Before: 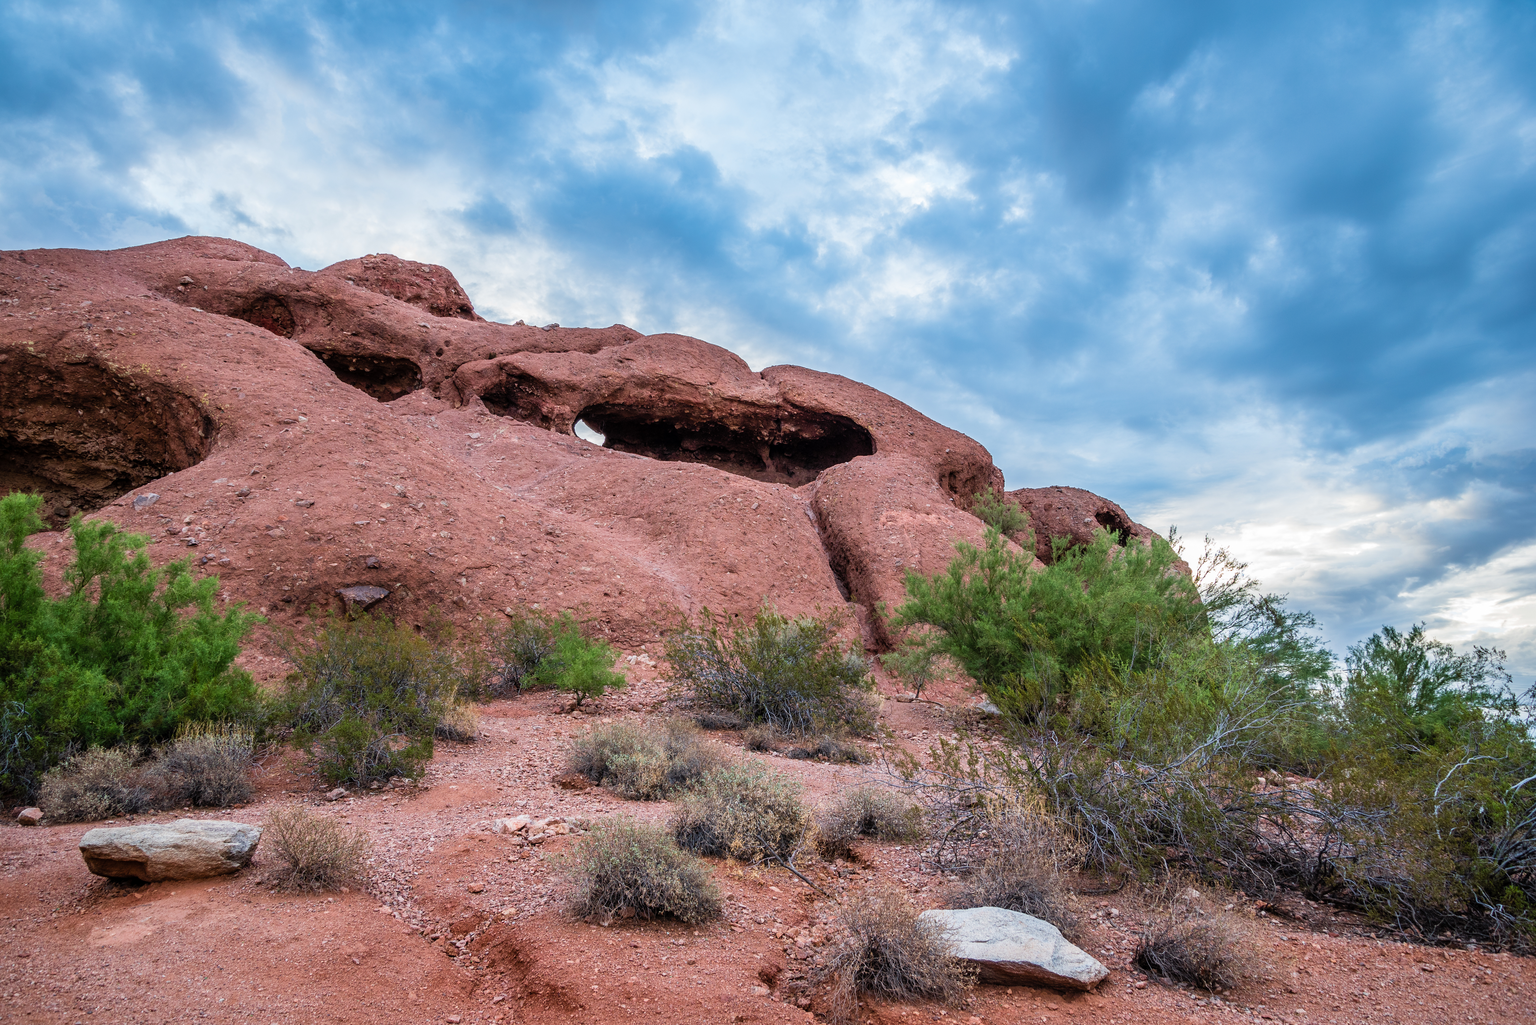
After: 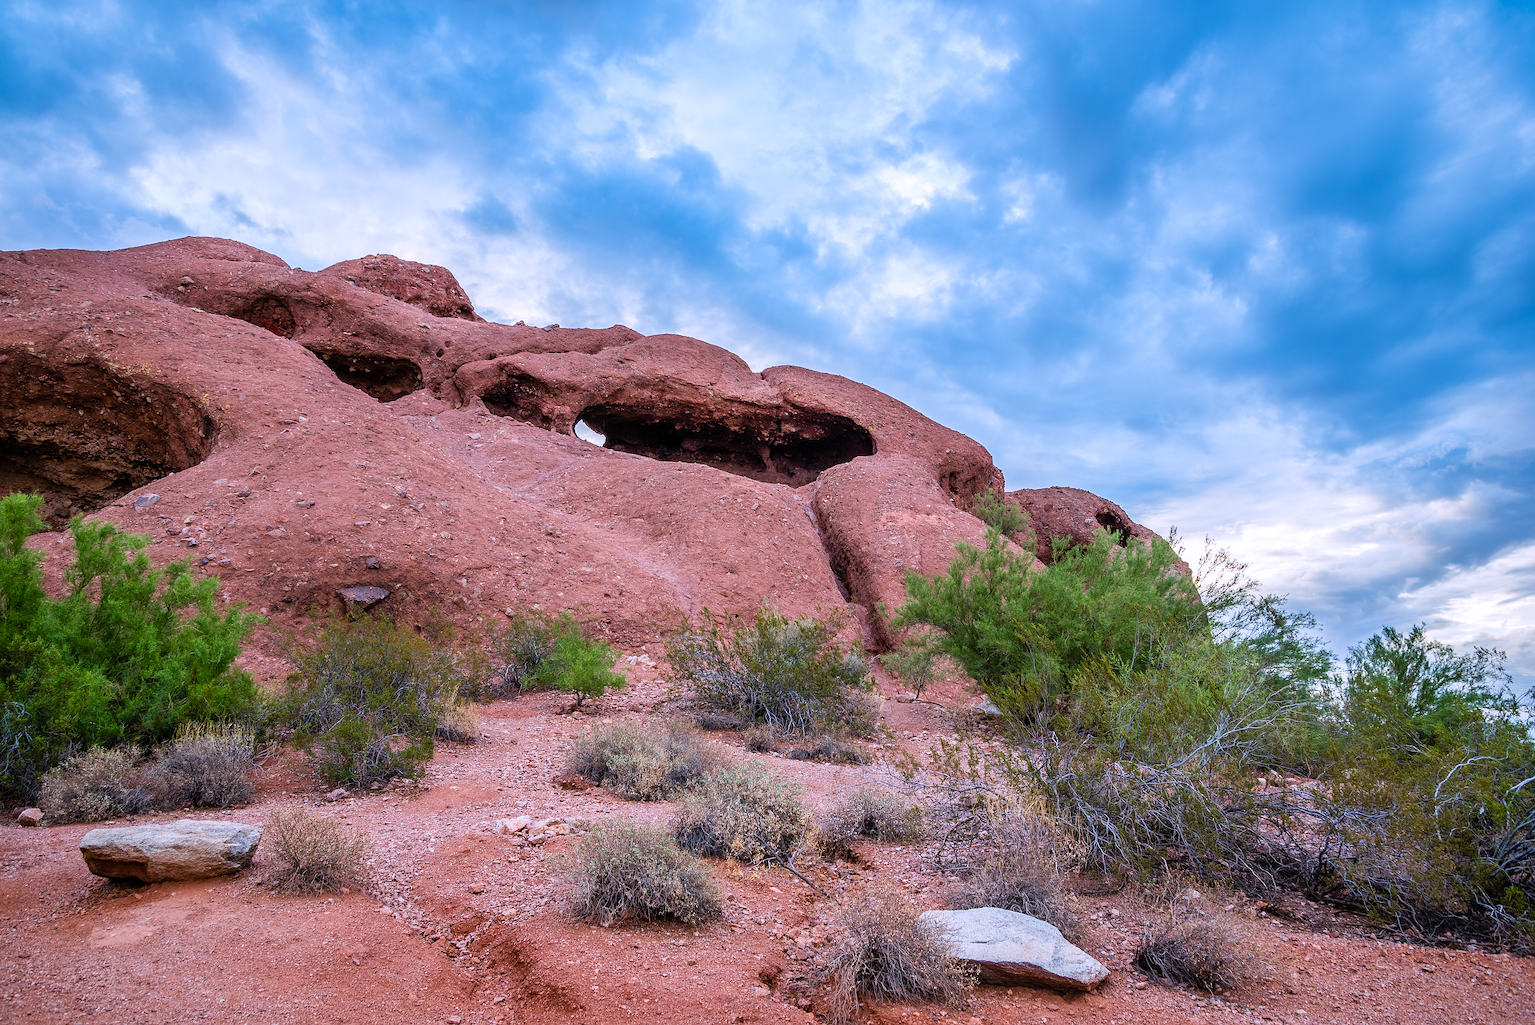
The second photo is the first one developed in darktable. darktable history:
color balance rgb: linear chroma grading › shadows 19.44%, linear chroma grading › highlights 3.42%, linear chroma grading › mid-tones 10.16%
color balance: on, module defaults
sharpen: on, module defaults
white balance: red 1.004, blue 1.096
